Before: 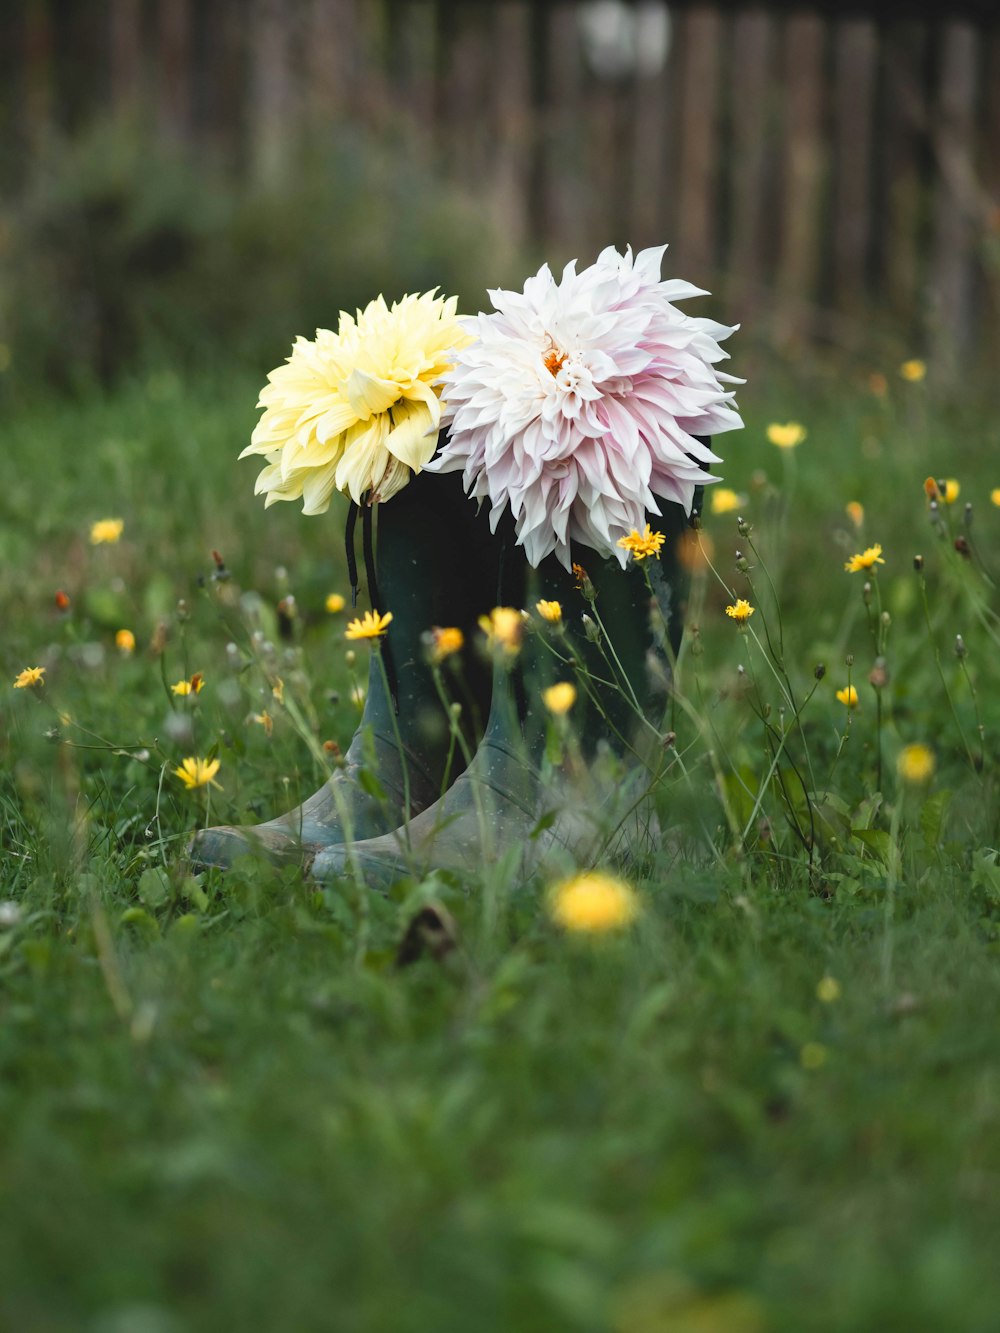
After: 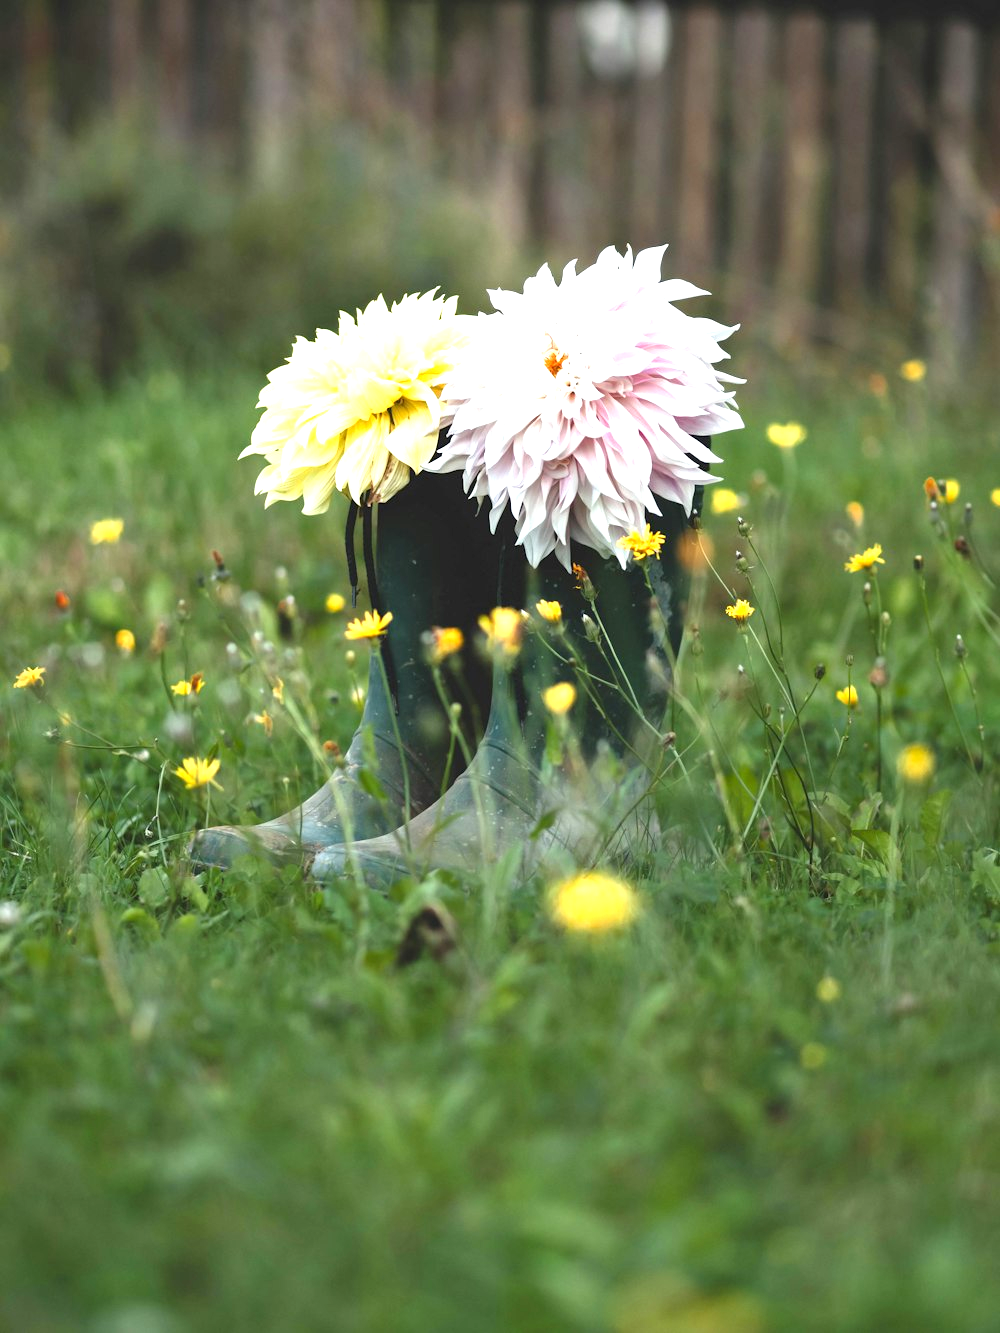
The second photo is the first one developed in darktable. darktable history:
exposure: black level correction 0, exposure 0.93 EV, compensate highlight preservation false
